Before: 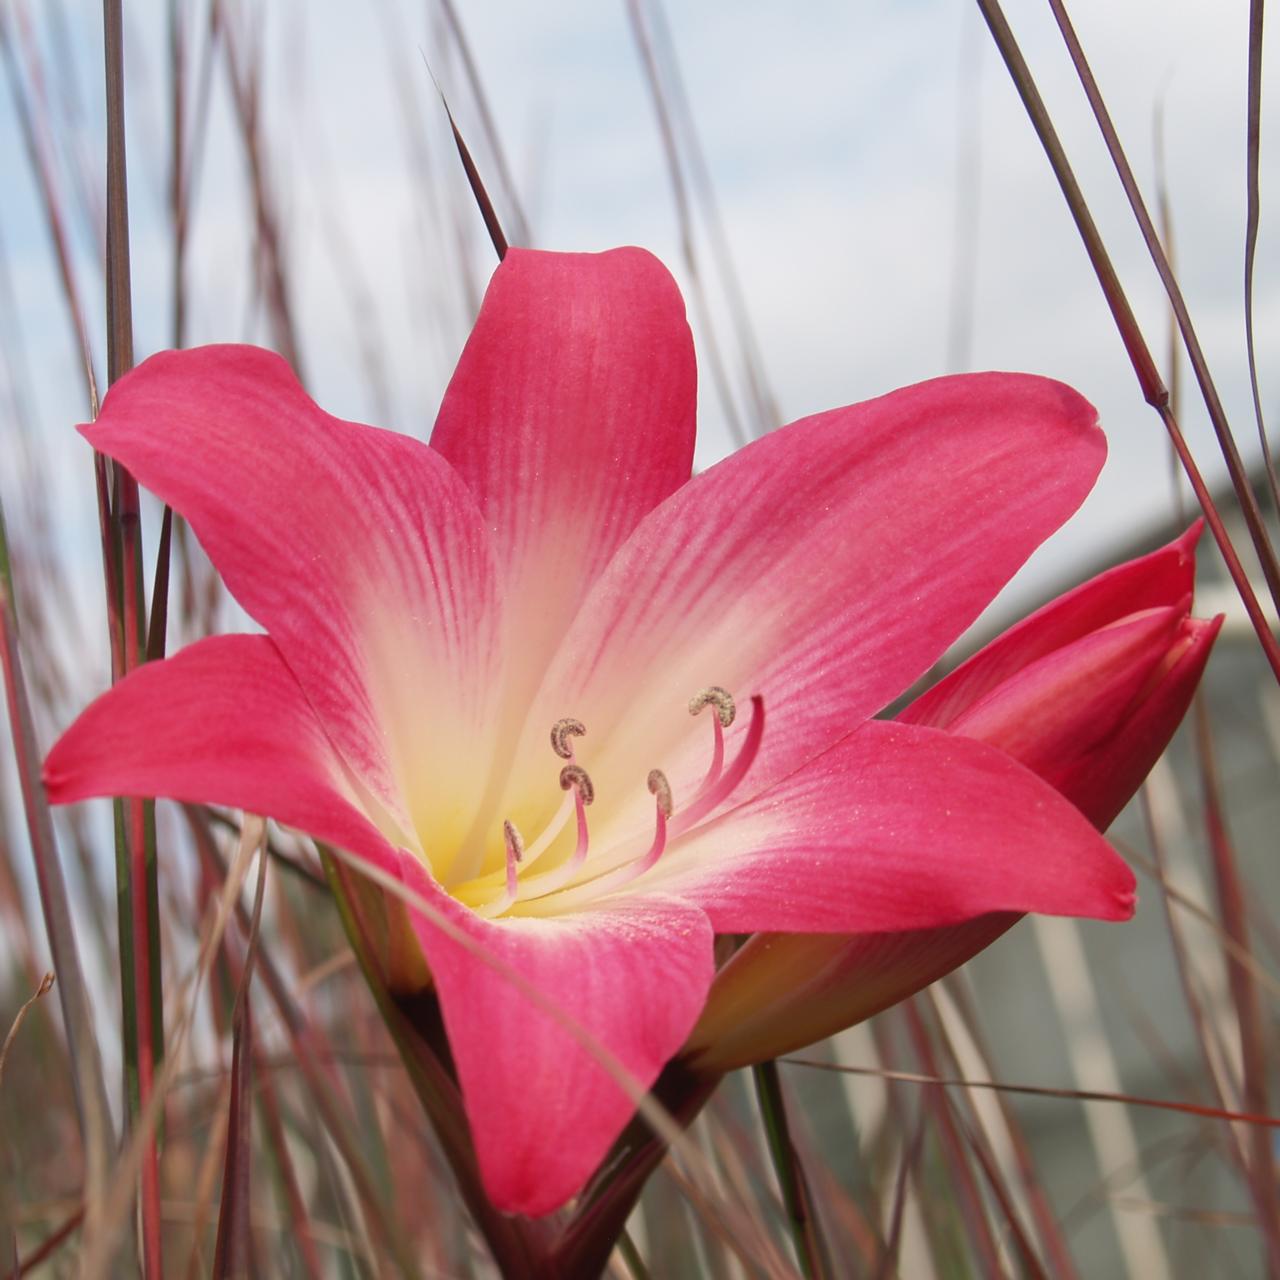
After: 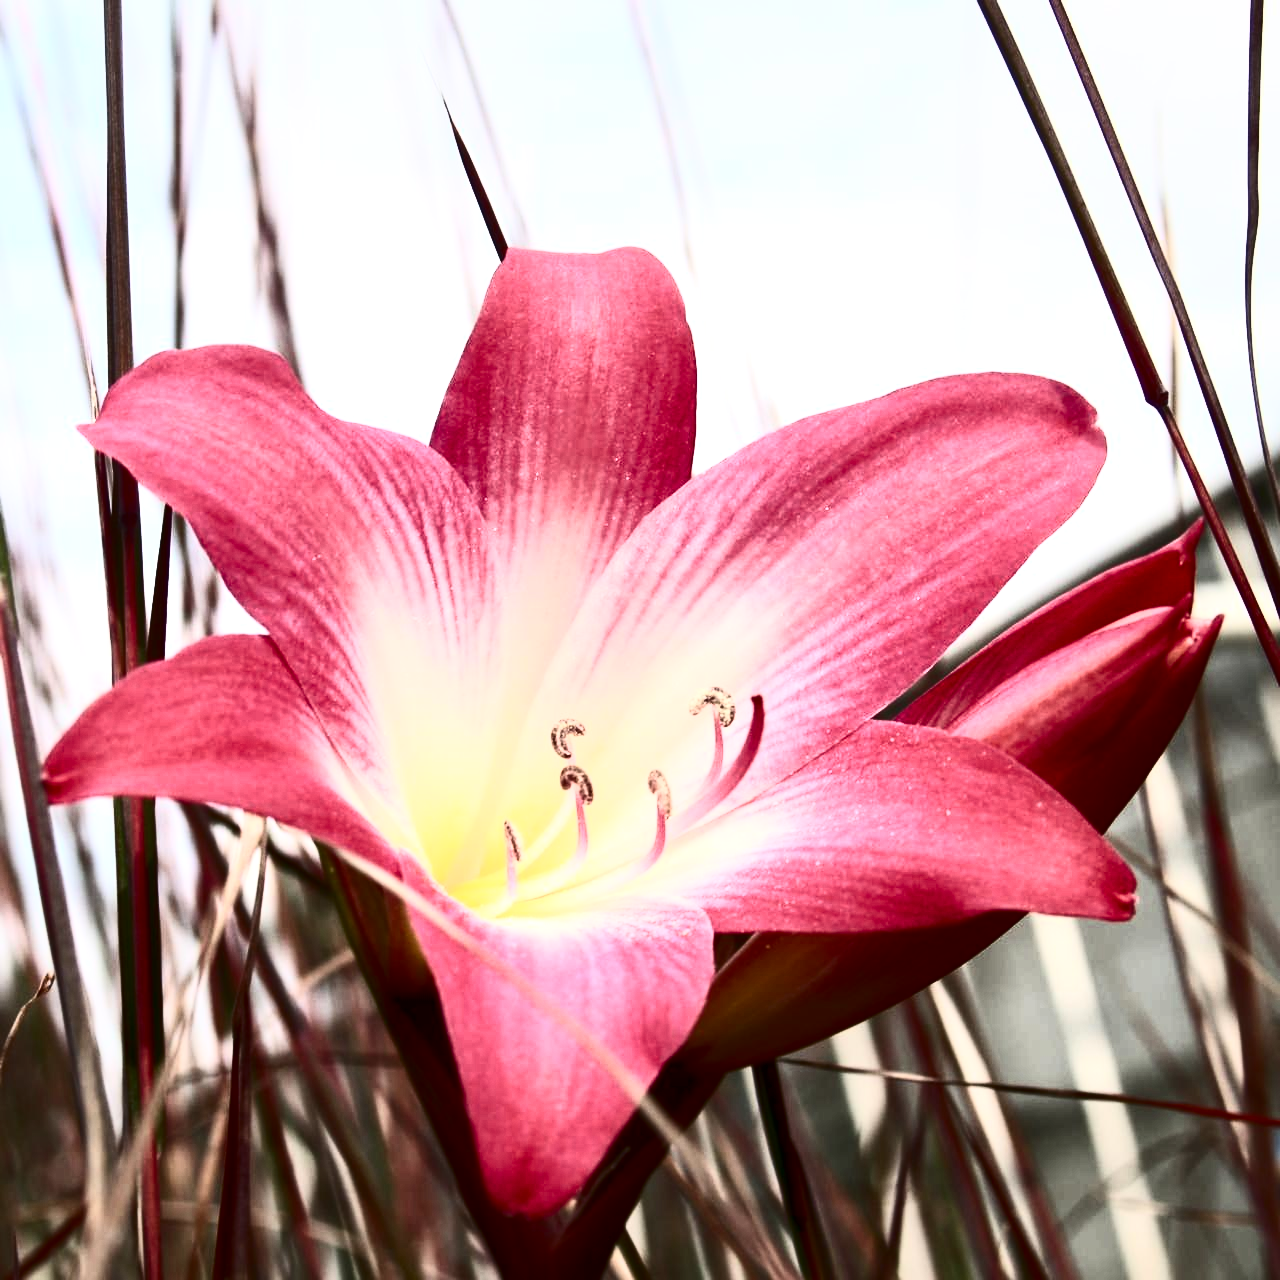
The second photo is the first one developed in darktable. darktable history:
contrast brightness saturation: contrast 0.933, brightness 0.193
local contrast: mode bilateral grid, contrast 19, coarseness 99, detail 150%, midtone range 0.2
